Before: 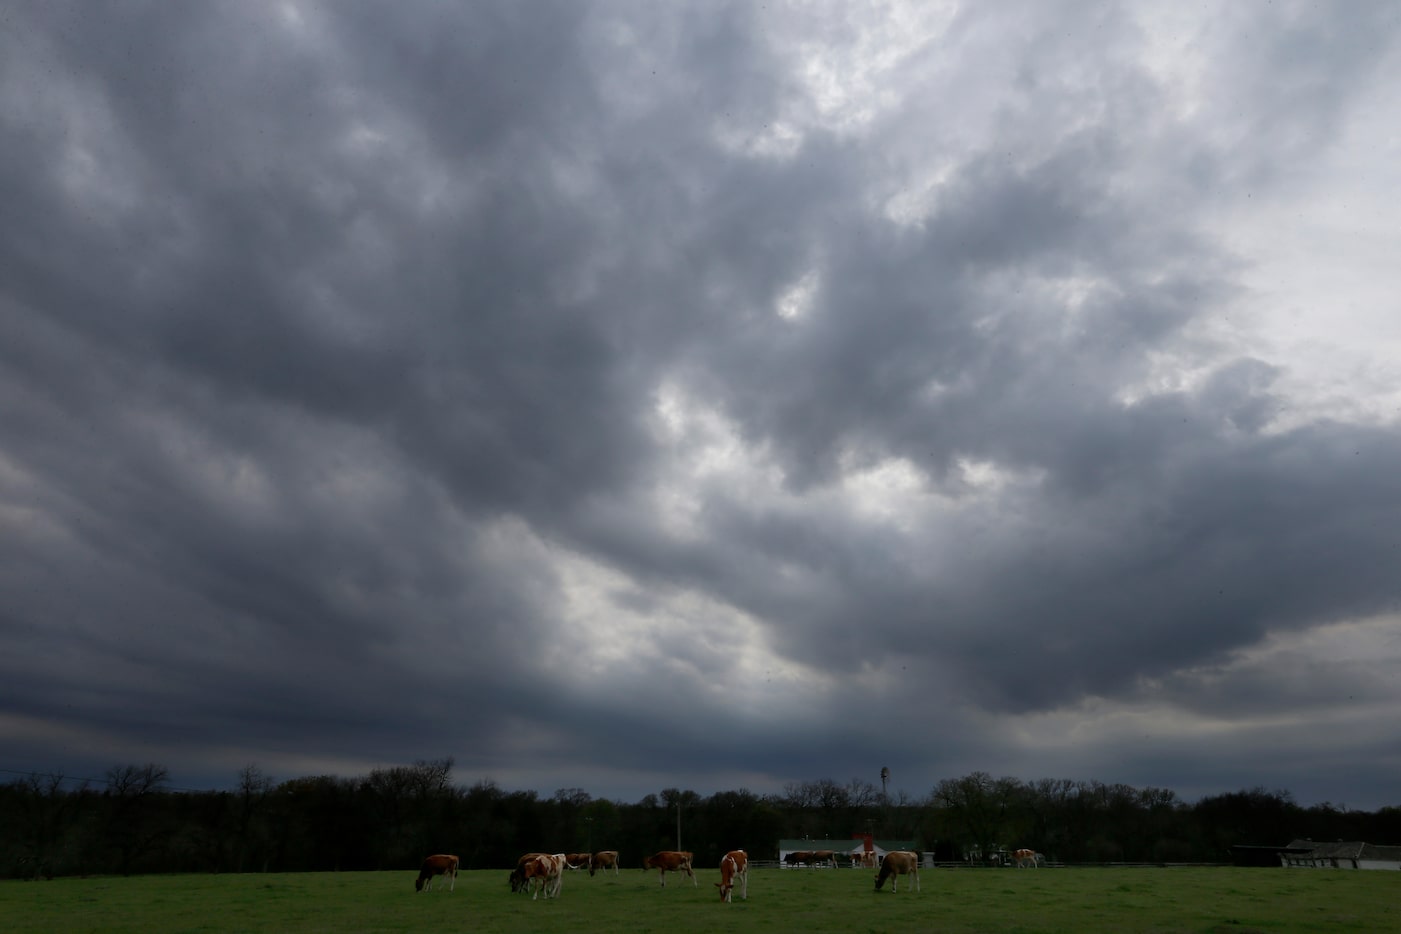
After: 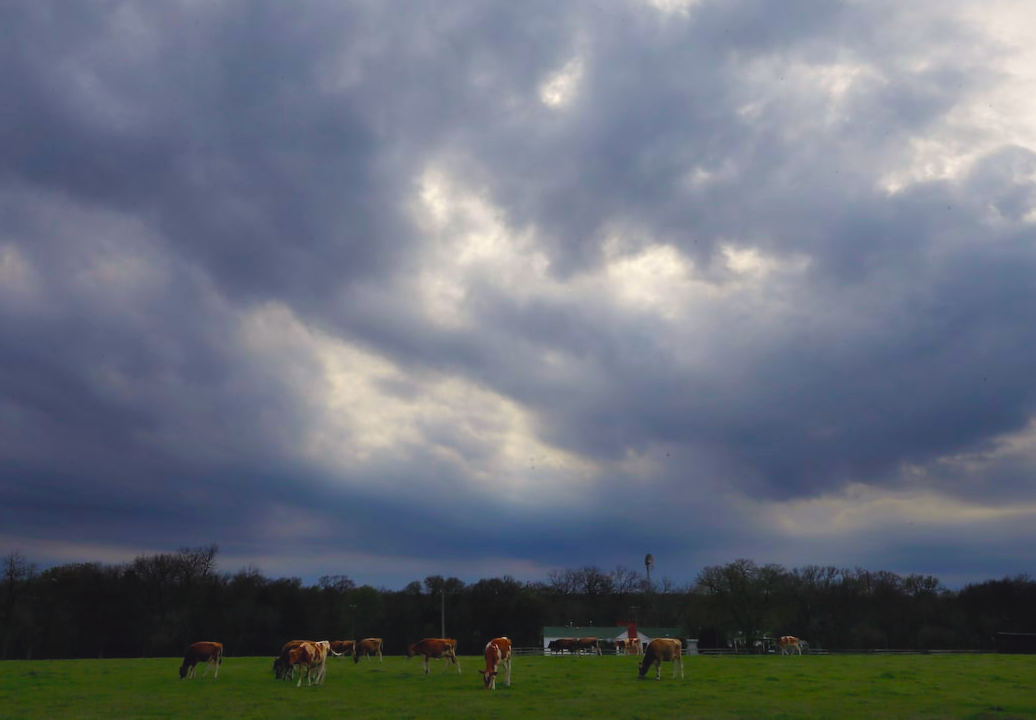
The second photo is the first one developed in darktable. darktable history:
shadows and highlights: shadows 12, white point adjustment 1.2, highlights -0.36, soften with gaussian
rgb levels: levels [[0.01, 0.419, 0.839], [0, 0.5, 1], [0, 0.5, 1]]
crop: left 16.871%, top 22.857%, right 9.116%
color balance rgb: shadows lift › chroma 3%, shadows lift › hue 280.8°, power › hue 330°, highlights gain › chroma 3%, highlights gain › hue 75.6°, global offset › luminance 1.5%, perceptual saturation grading › global saturation 20%, perceptual saturation grading › highlights -25%, perceptual saturation grading › shadows 50%, global vibrance 30%
contrast brightness saturation: saturation 0.18
